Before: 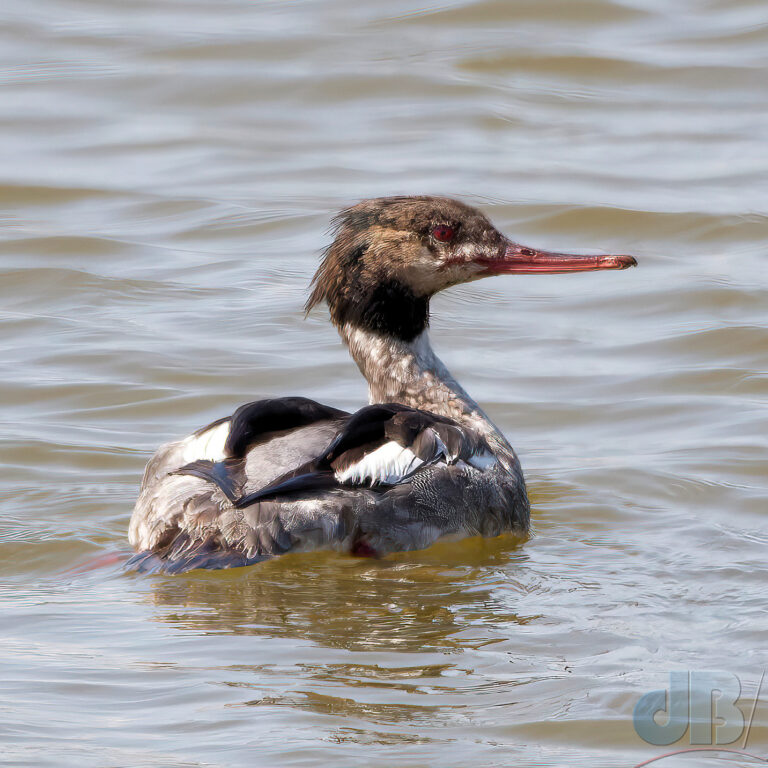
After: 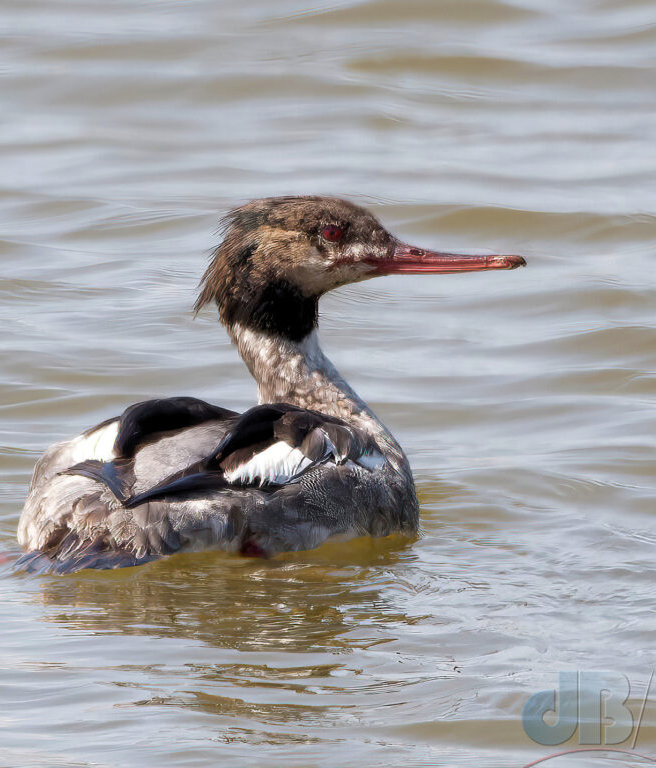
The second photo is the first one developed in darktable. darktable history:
contrast brightness saturation: contrast 0.01, saturation -0.065
crop and rotate: left 14.514%
